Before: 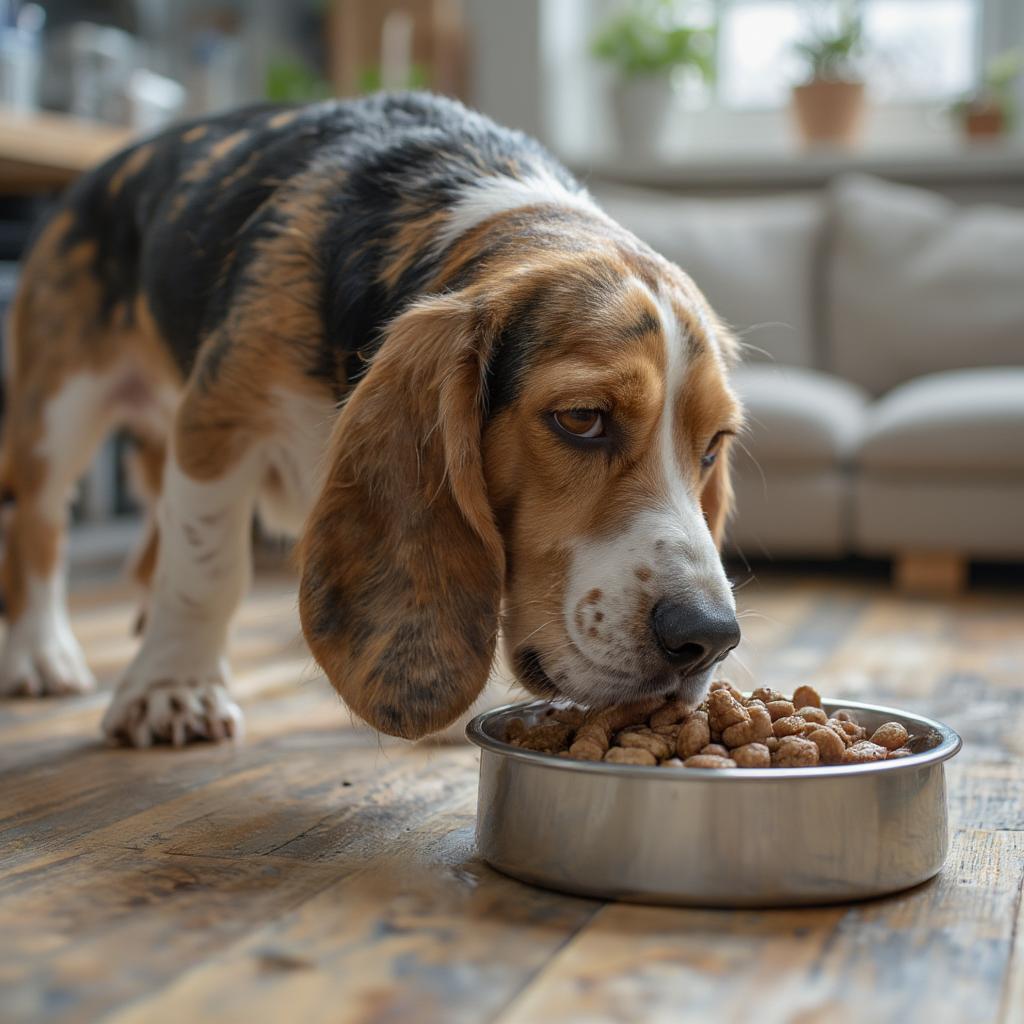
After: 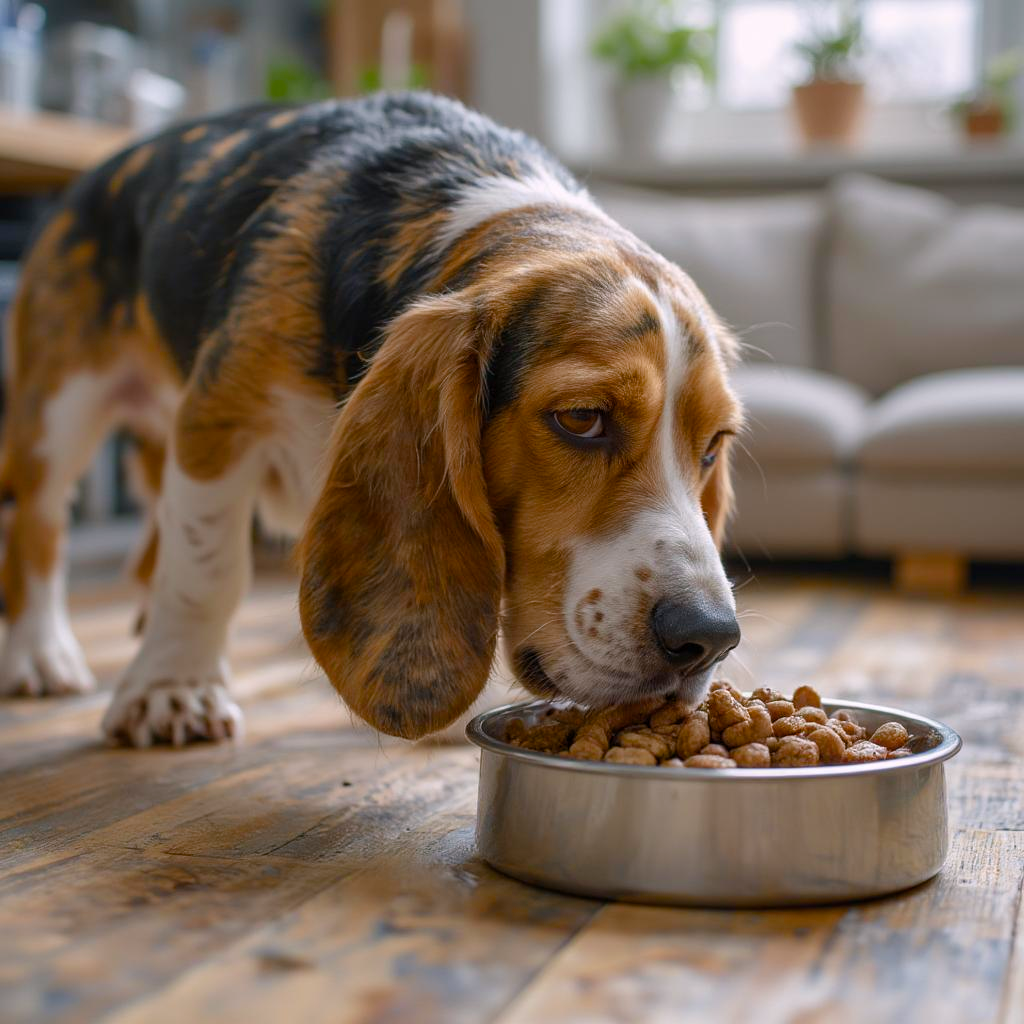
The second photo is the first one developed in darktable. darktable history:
color balance rgb: highlights gain › chroma 1.5%, highlights gain › hue 310.55°, linear chroma grading › global chroma -14.44%, perceptual saturation grading › global saturation 46.277%, perceptual saturation grading › highlights -49.424%, perceptual saturation grading › shadows 29.46%, global vibrance 20%
